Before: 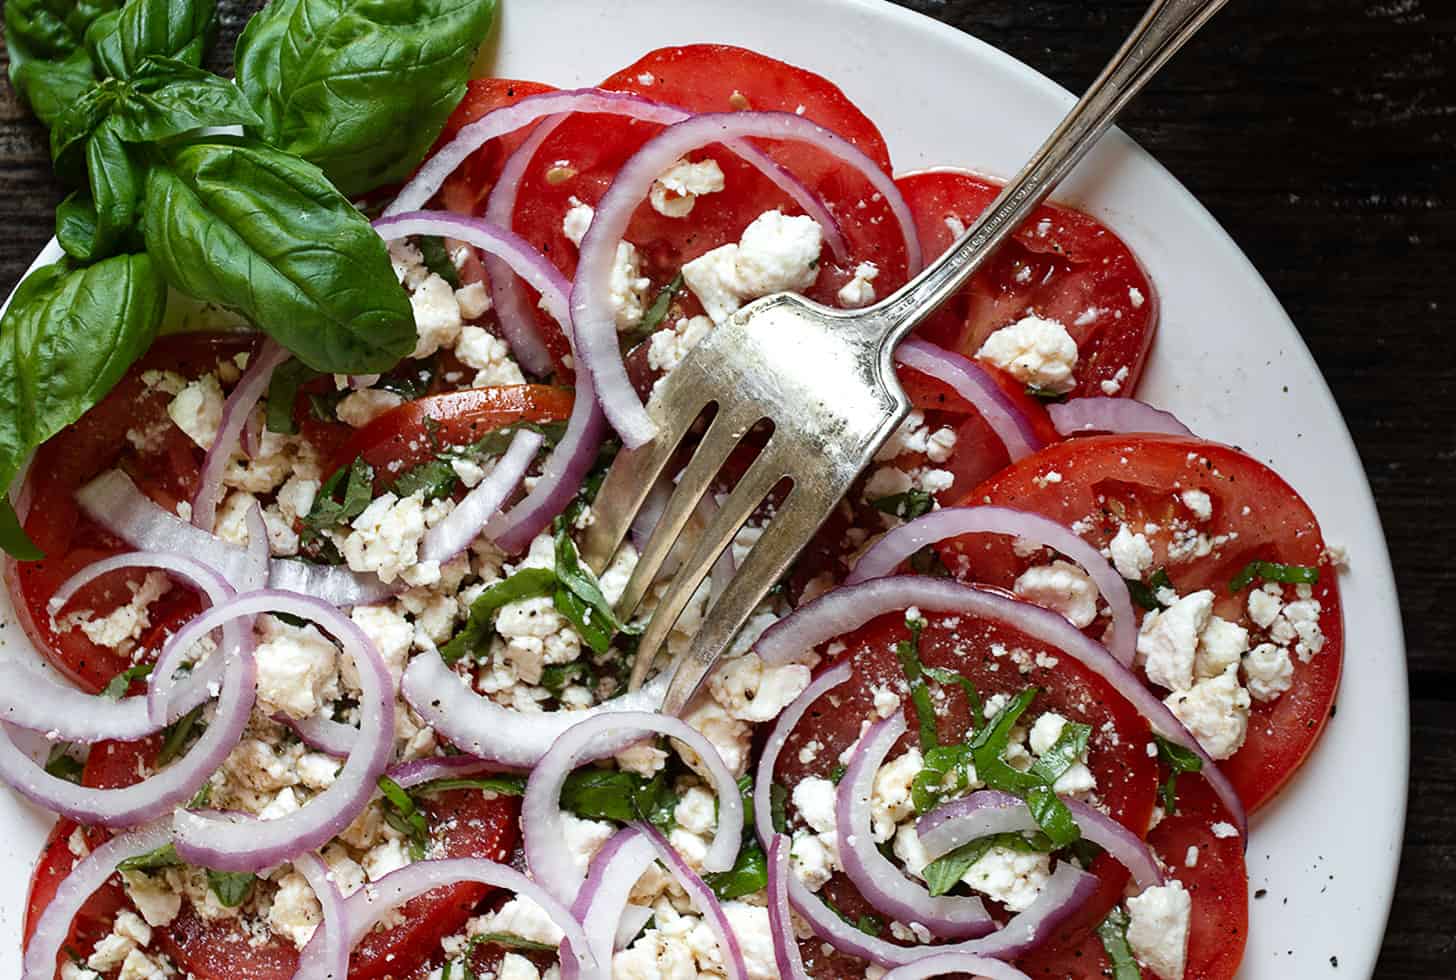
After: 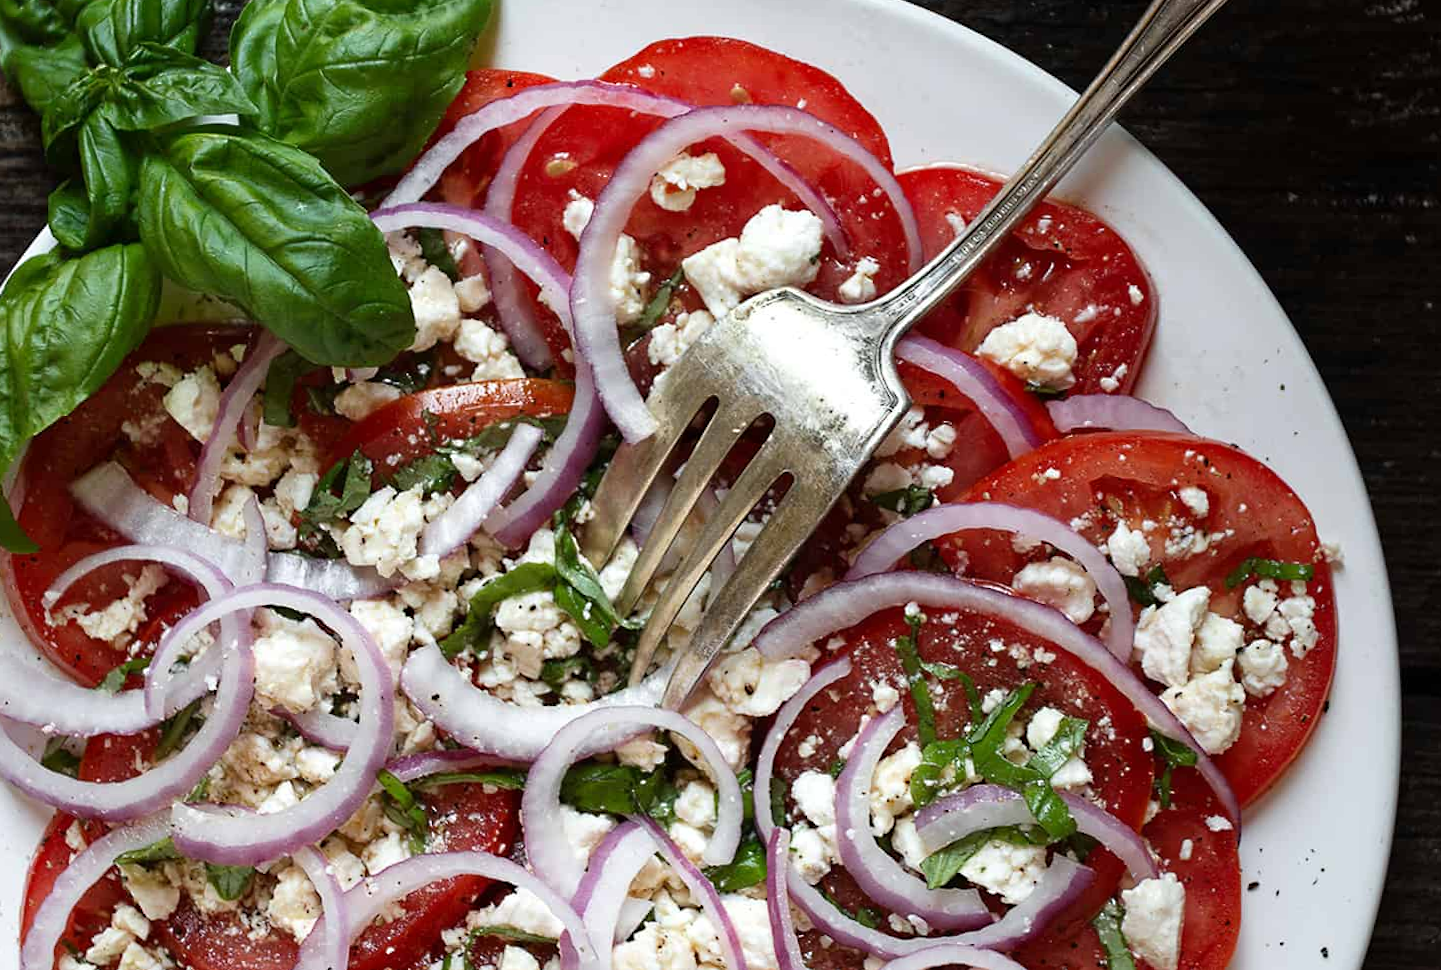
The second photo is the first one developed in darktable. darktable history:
sharpen: radius 5.325, amount 0.312, threshold 26.433
rotate and perspective: rotation 0.174°, lens shift (vertical) 0.013, lens shift (horizontal) 0.019, shear 0.001, automatic cropping original format, crop left 0.007, crop right 0.991, crop top 0.016, crop bottom 0.997
